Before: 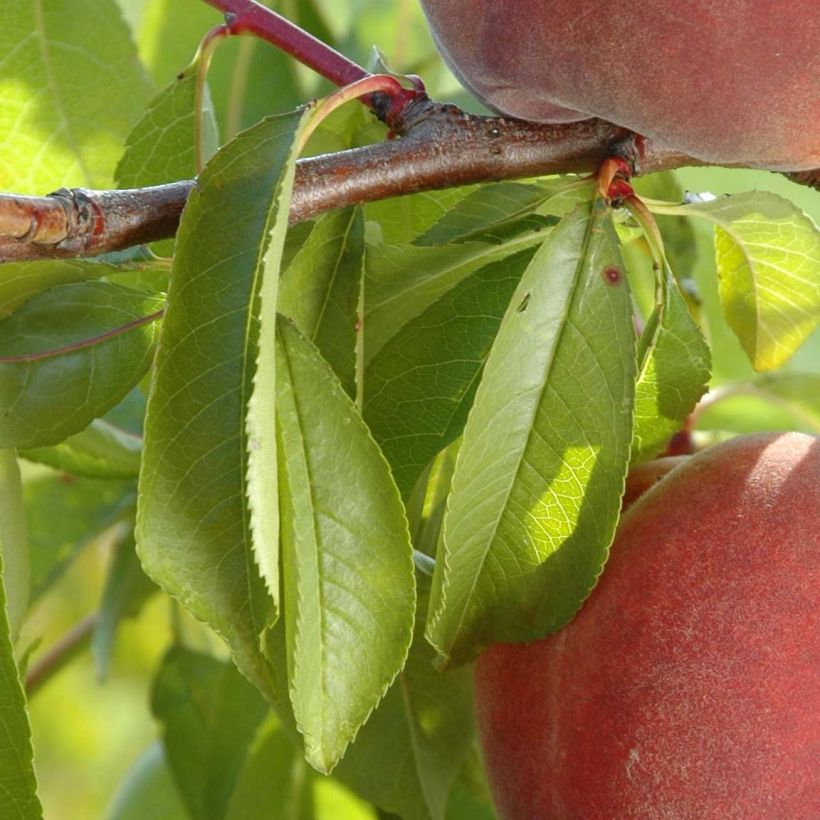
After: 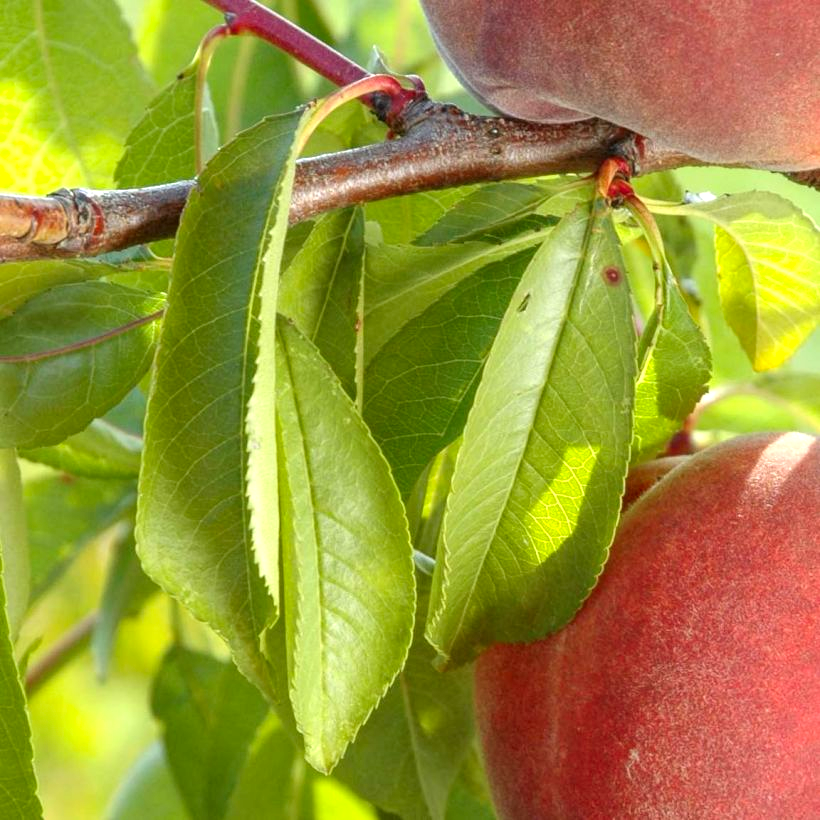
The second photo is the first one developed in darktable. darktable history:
local contrast: on, module defaults
contrast brightness saturation: contrast 0.072, brightness 0.071, saturation 0.175
exposure: exposure 0.296 EV, compensate exposure bias true, compensate highlight preservation false
